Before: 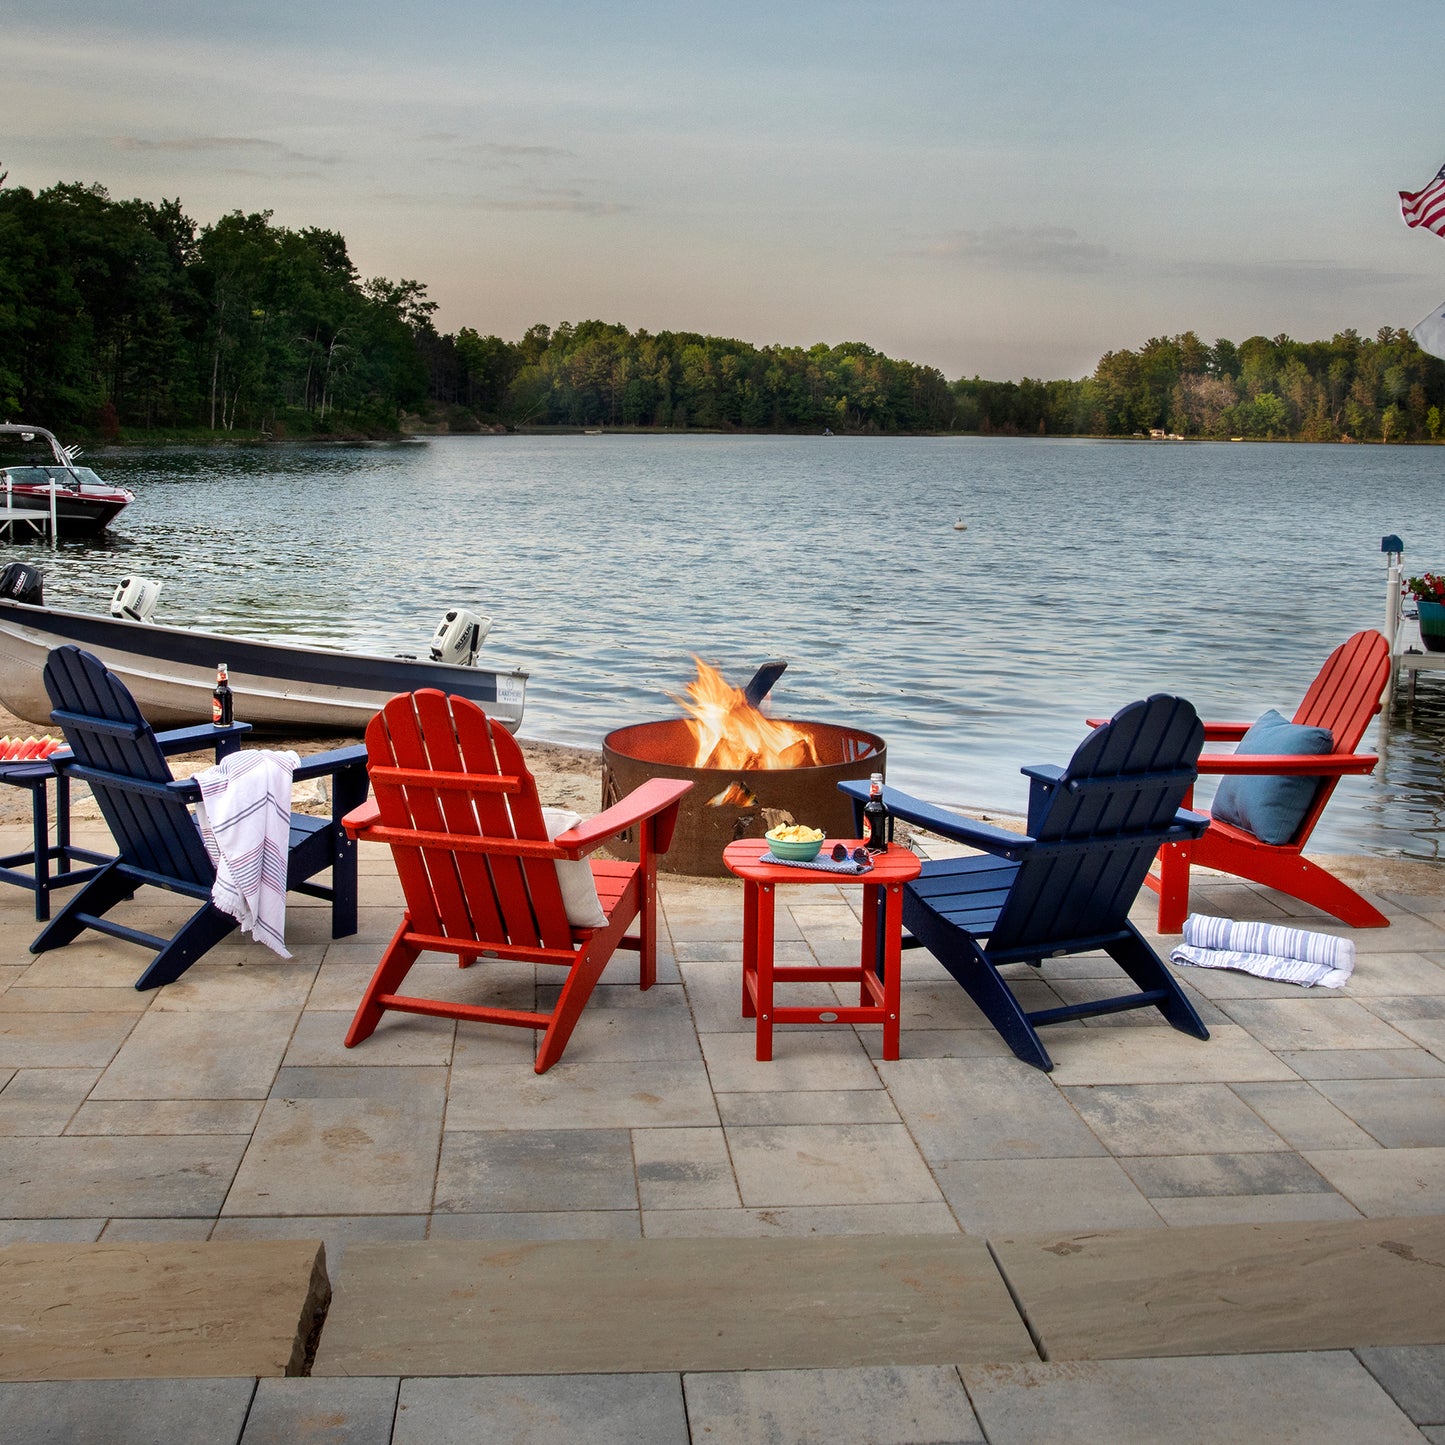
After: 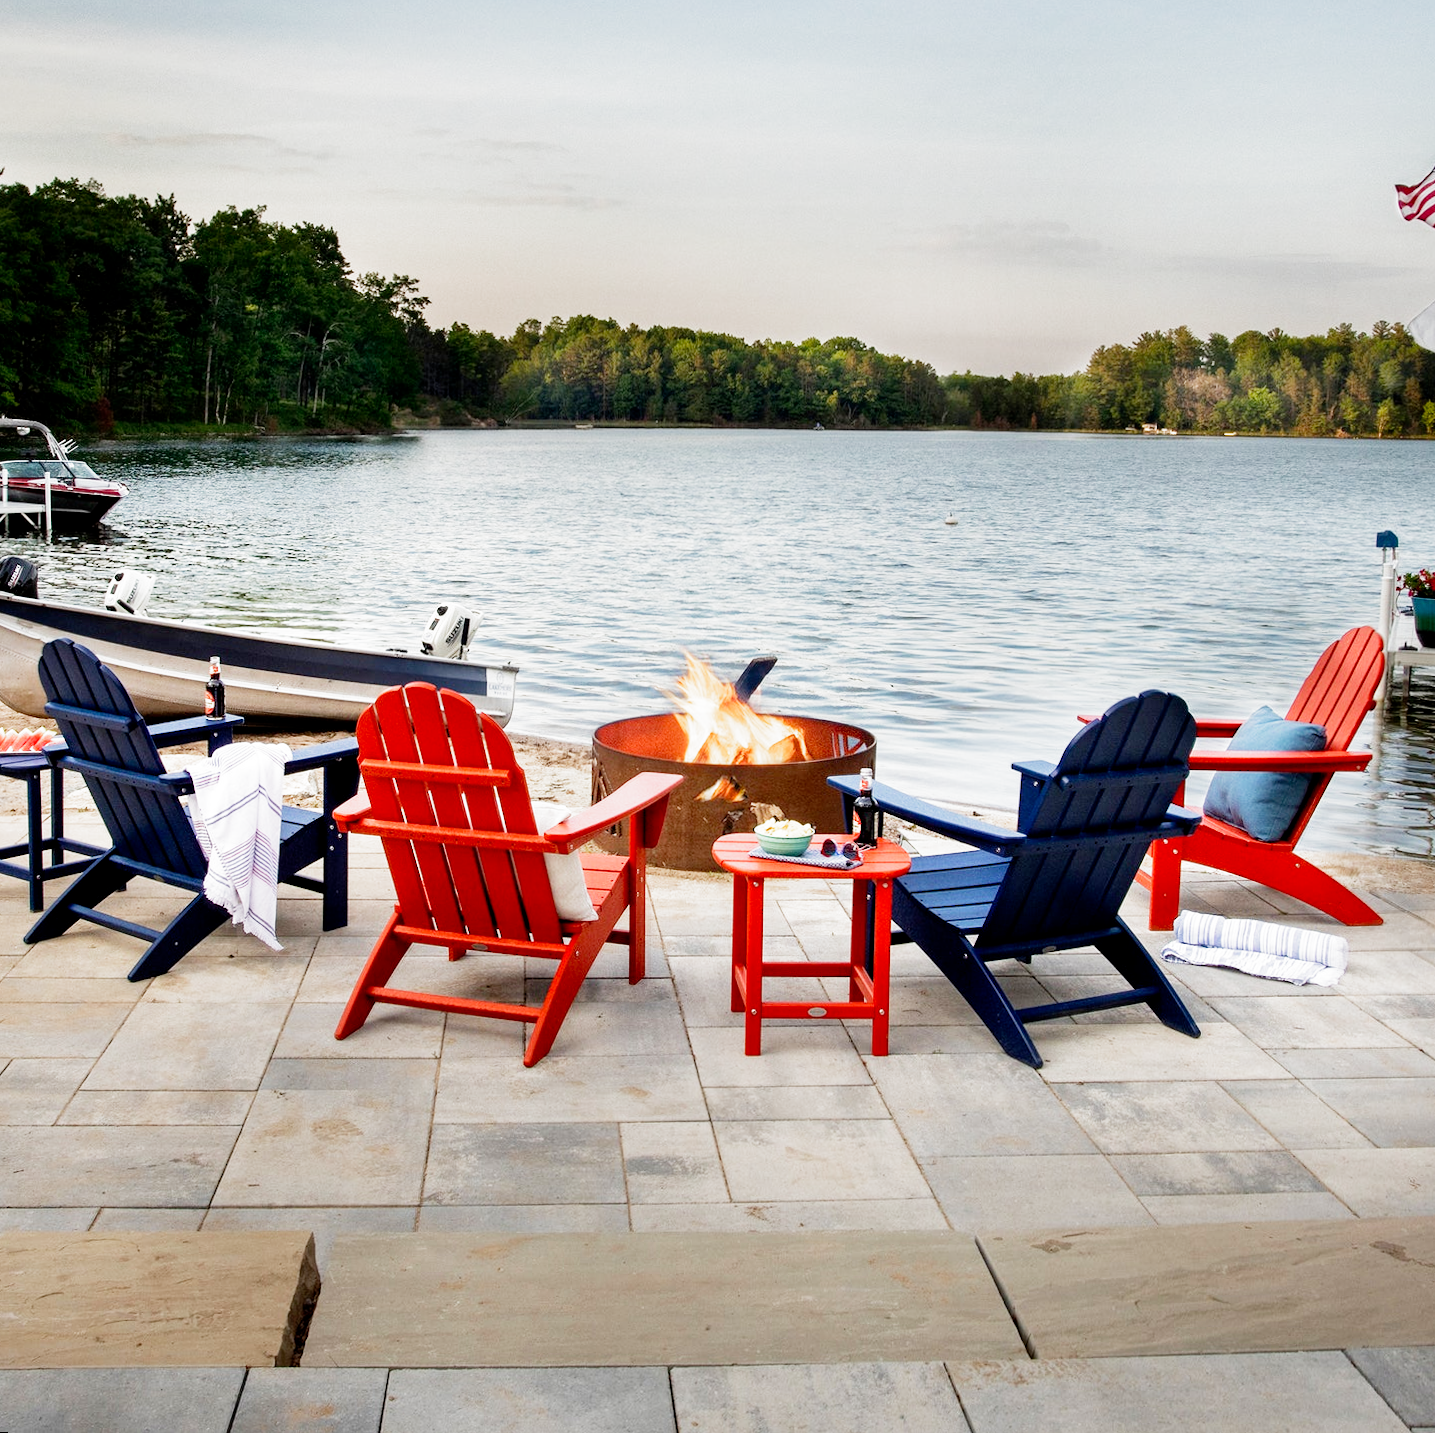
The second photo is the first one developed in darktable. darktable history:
rotate and perspective: rotation 0.192°, lens shift (horizontal) -0.015, crop left 0.005, crop right 0.996, crop top 0.006, crop bottom 0.99
filmic rgb: middle gray luminance 9.23%, black relative exposure -10.55 EV, white relative exposure 3.45 EV, threshold 6 EV, target black luminance 0%, hardness 5.98, latitude 59.69%, contrast 1.087, highlights saturation mix 5%, shadows ↔ highlights balance 29.23%, add noise in highlights 0, preserve chrominance no, color science v3 (2019), use custom middle-gray values true, iterations of high-quality reconstruction 0, contrast in highlights soft, enable highlight reconstruction true
